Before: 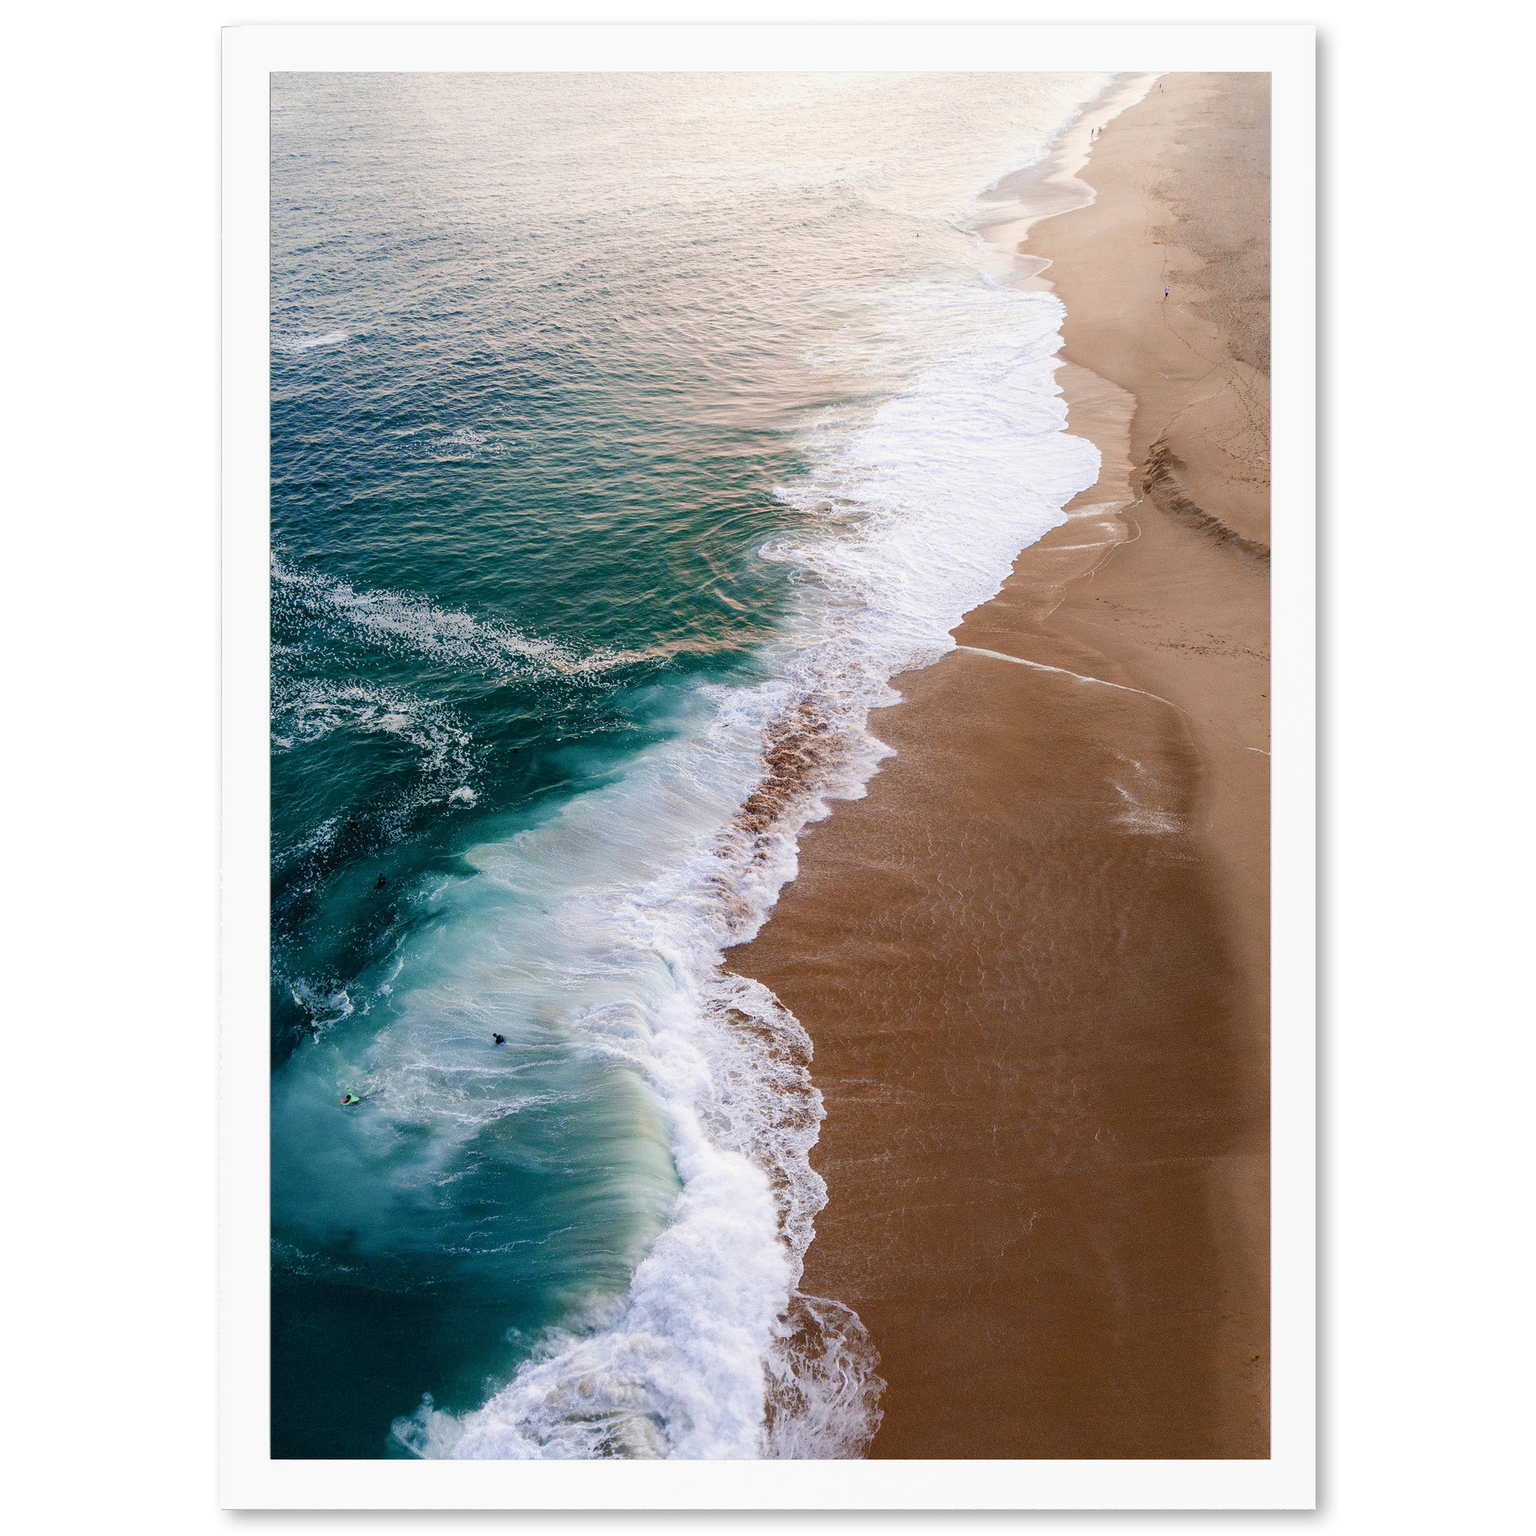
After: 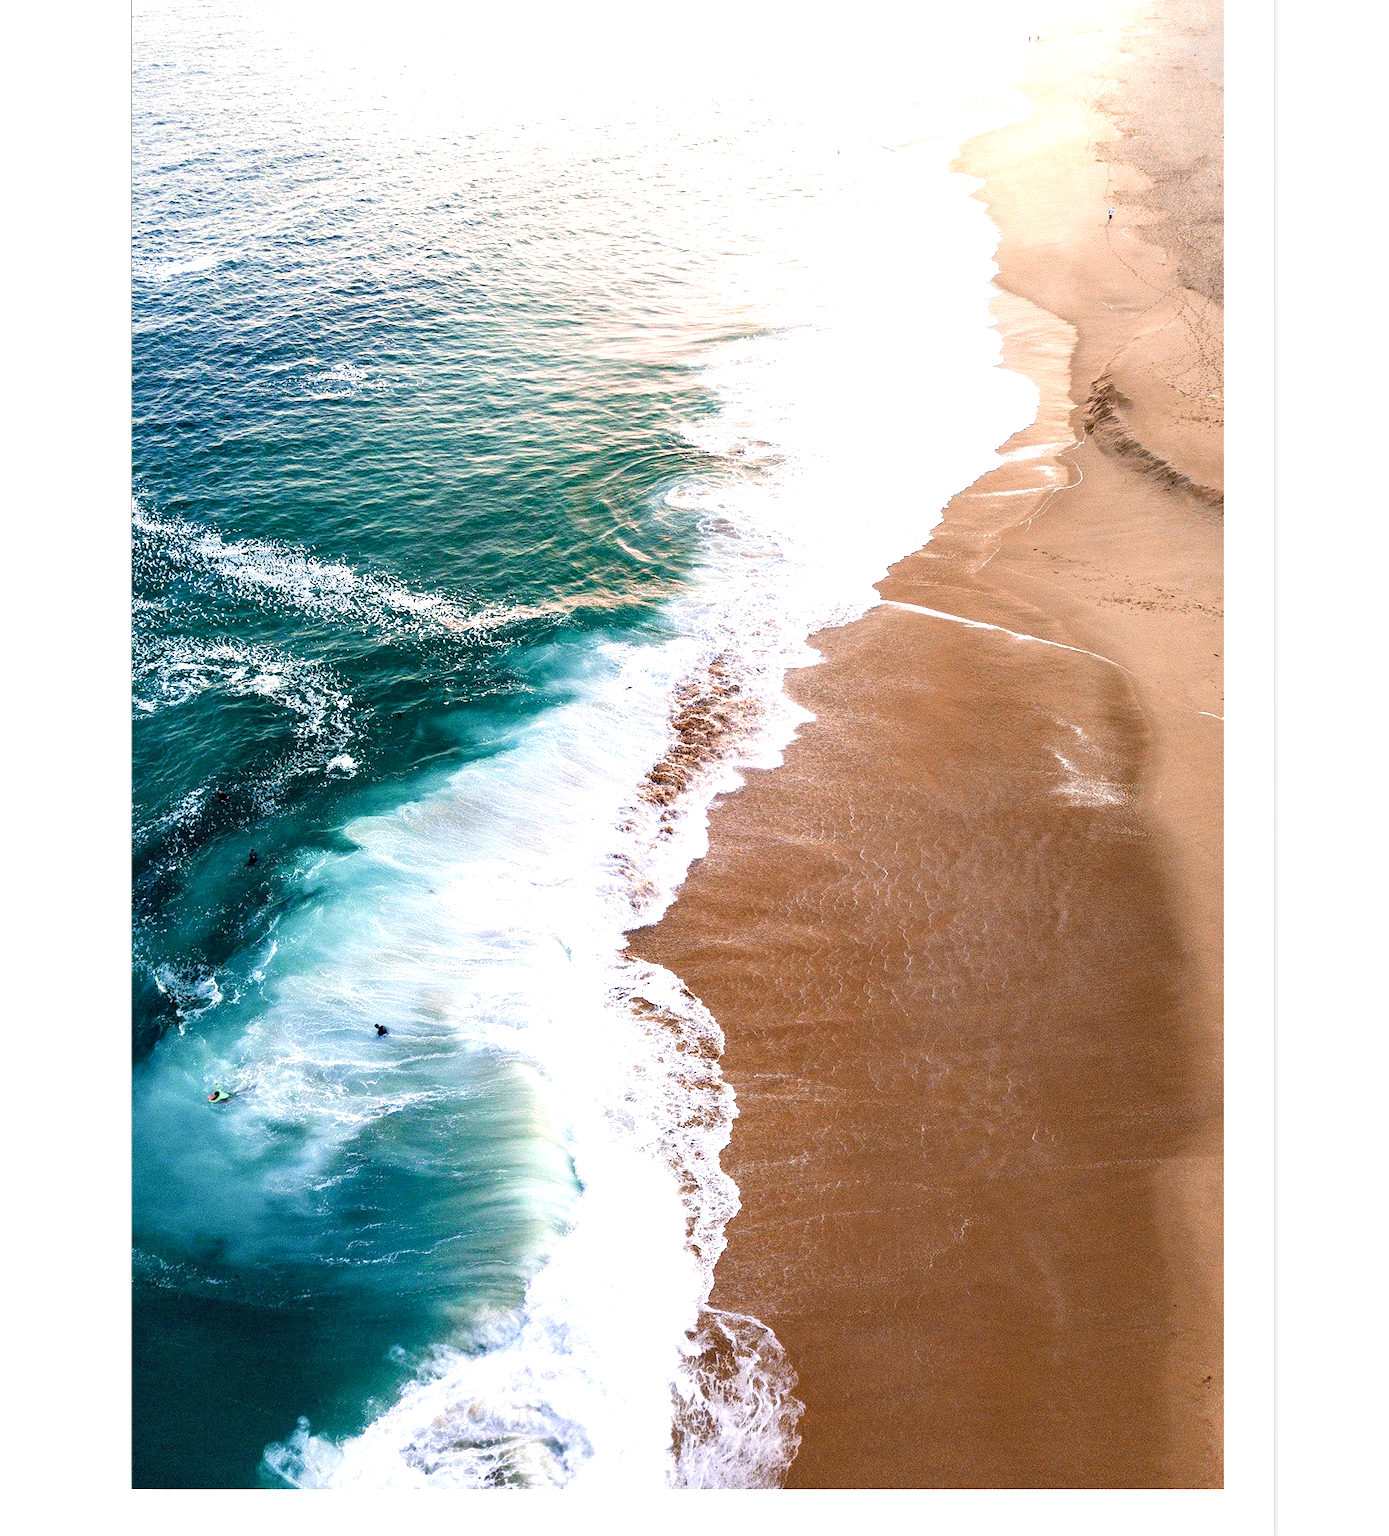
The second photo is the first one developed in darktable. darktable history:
contrast equalizer: octaves 7, y [[0.6 ×6], [0.55 ×6], [0 ×6], [0 ×6], [0 ×6]], mix 0.3
crop: left 9.807%, top 6.259%, right 7.334%, bottom 2.177%
exposure: exposure 1 EV, compensate highlight preservation false
